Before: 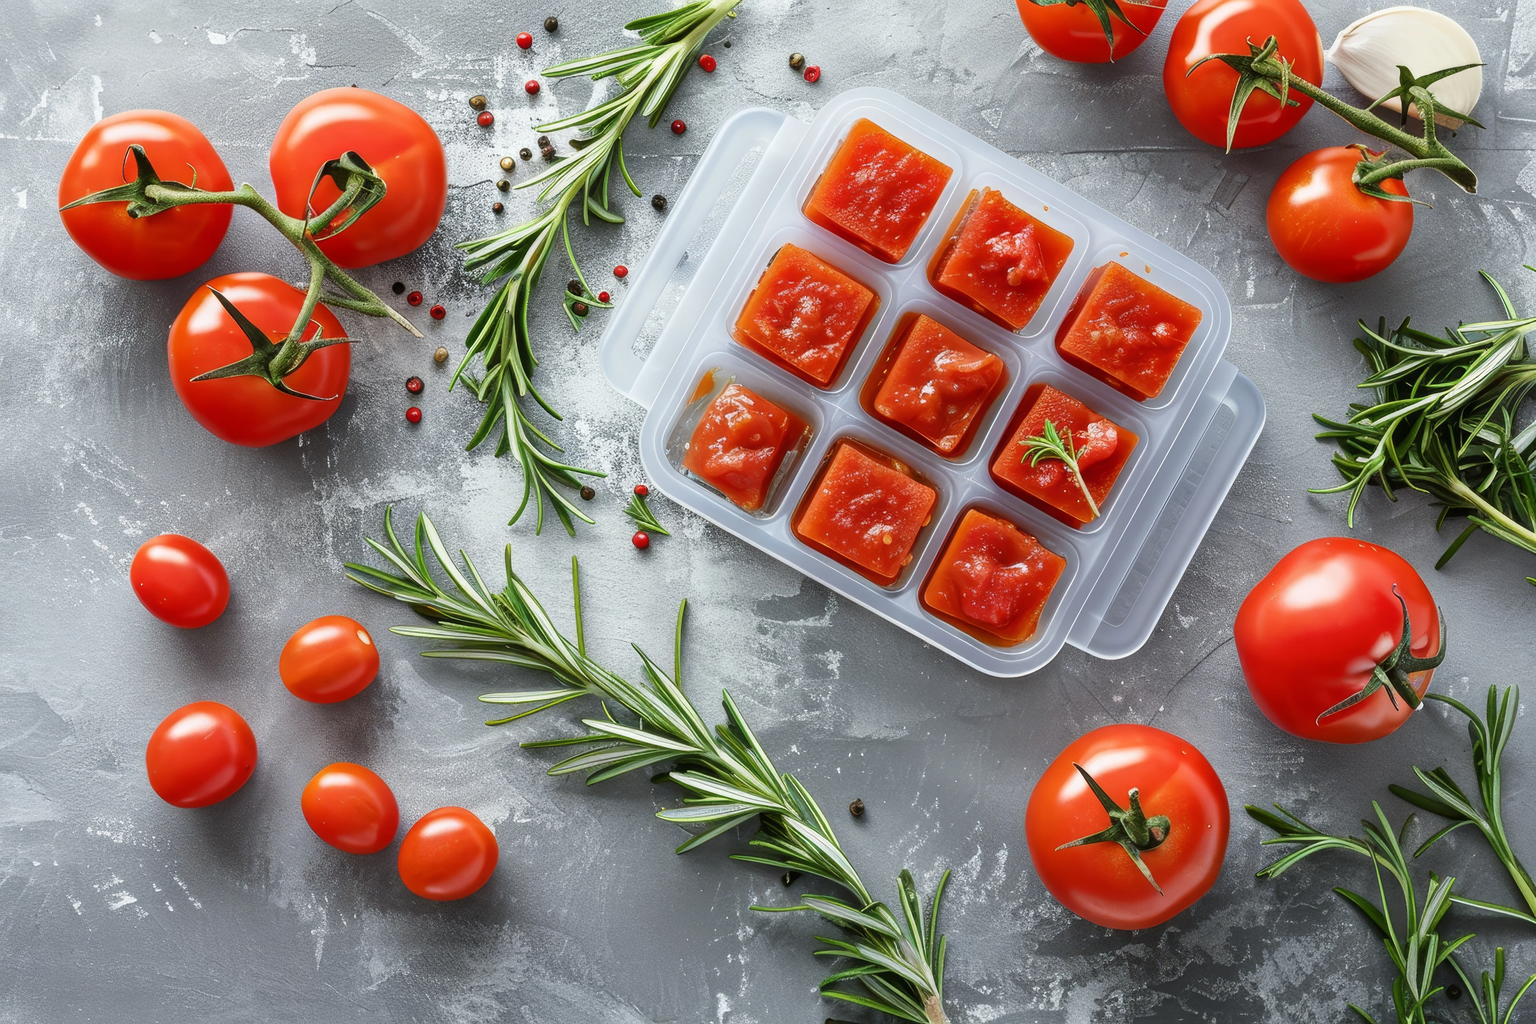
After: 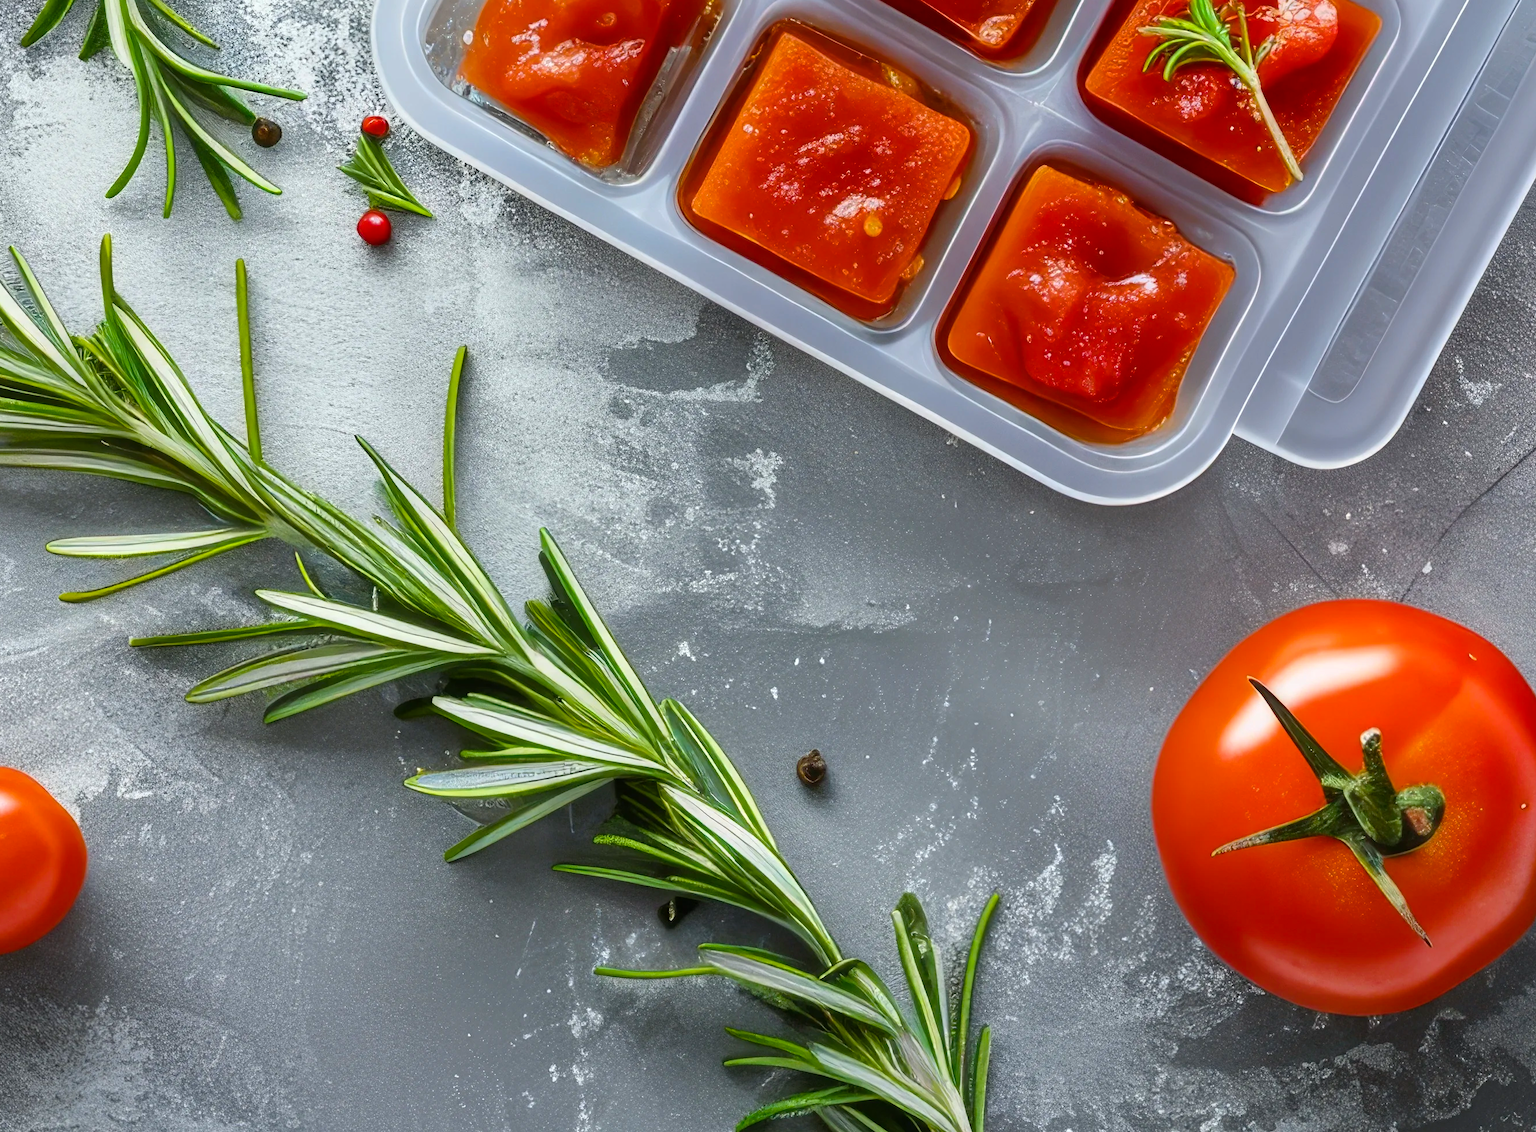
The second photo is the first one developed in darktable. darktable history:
crop: left 29.672%, top 41.786%, right 20.851%, bottom 3.487%
color balance rgb: perceptual saturation grading › global saturation 25%, global vibrance 20%
